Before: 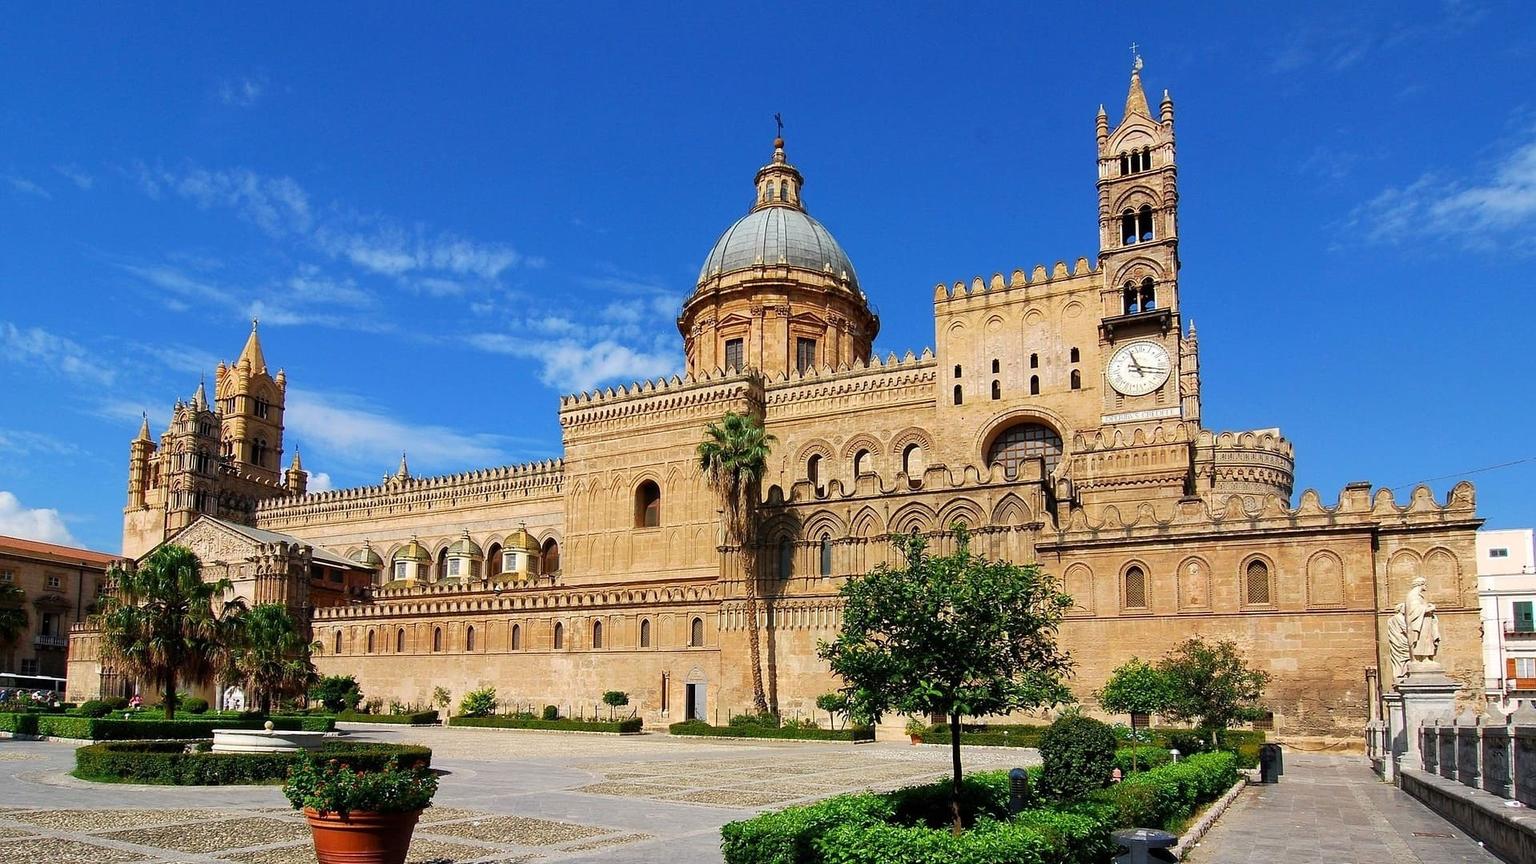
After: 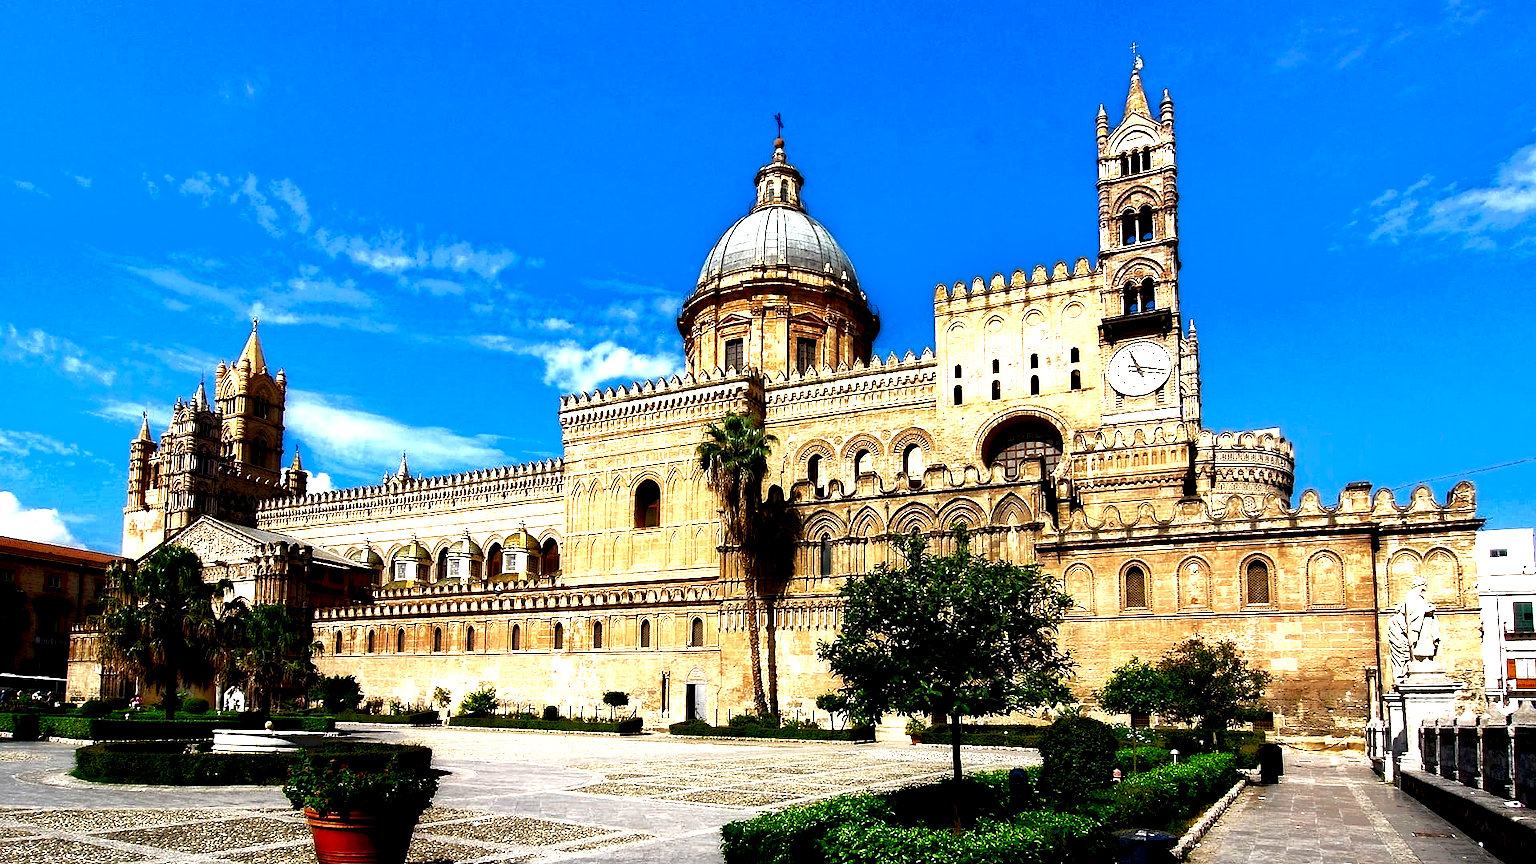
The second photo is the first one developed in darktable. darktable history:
local contrast: highlights 0%, shadows 198%, detail 164%, midtone range 0.001
exposure: black level correction 0, exposure 1.45 EV, compensate exposure bias true, compensate highlight preservation false
